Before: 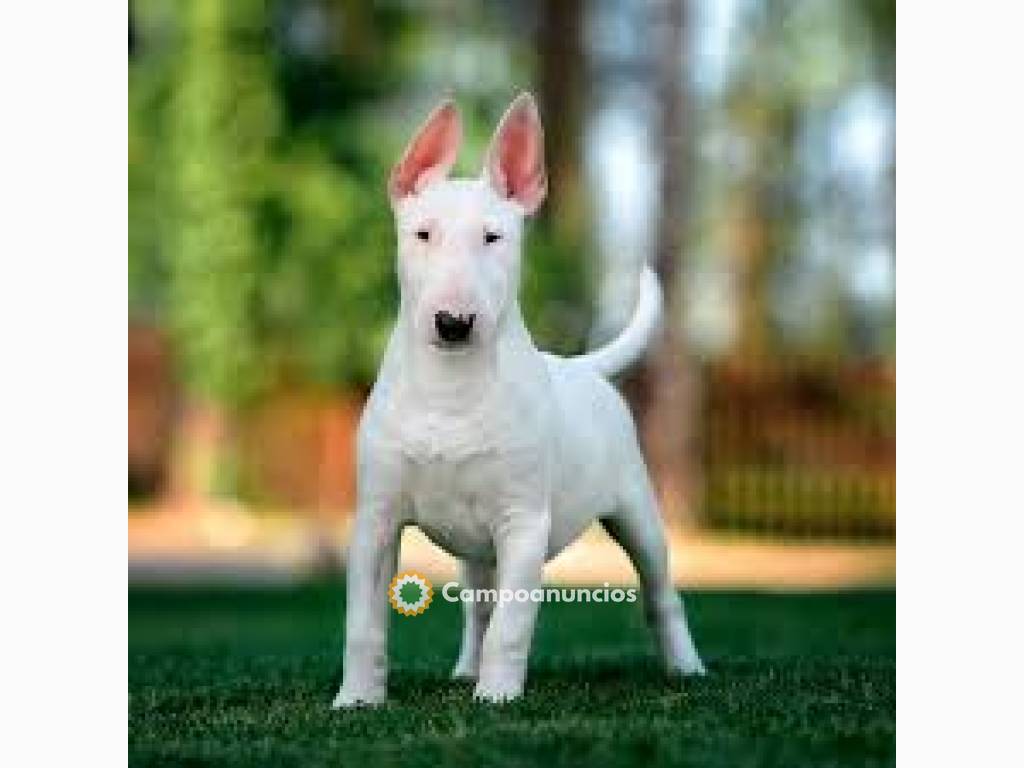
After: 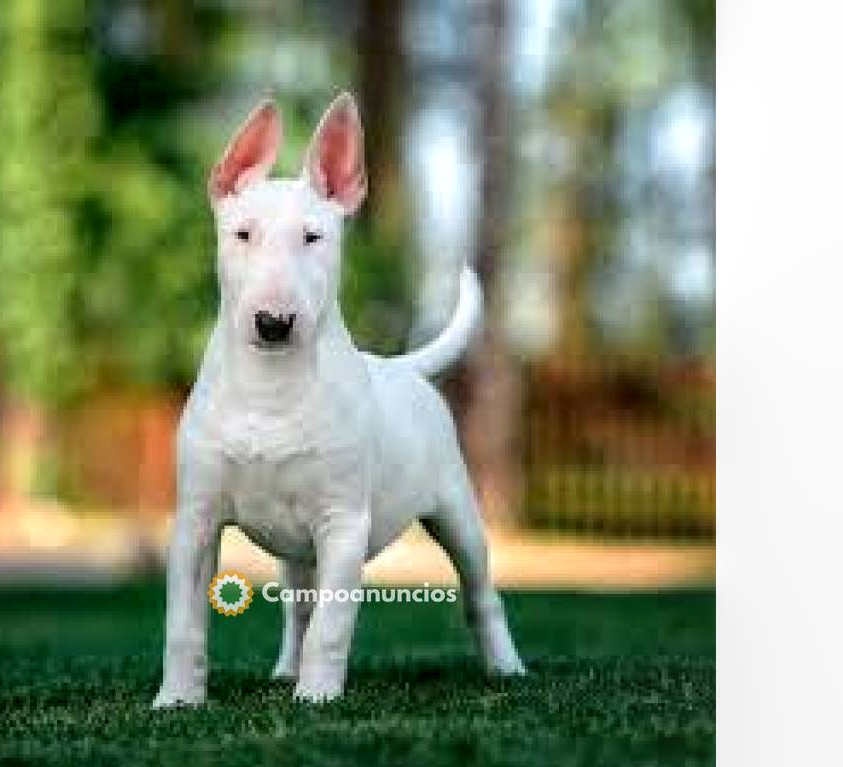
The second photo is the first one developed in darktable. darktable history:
local contrast: detail 130%
crop: left 17.582%, bottom 0.031%
